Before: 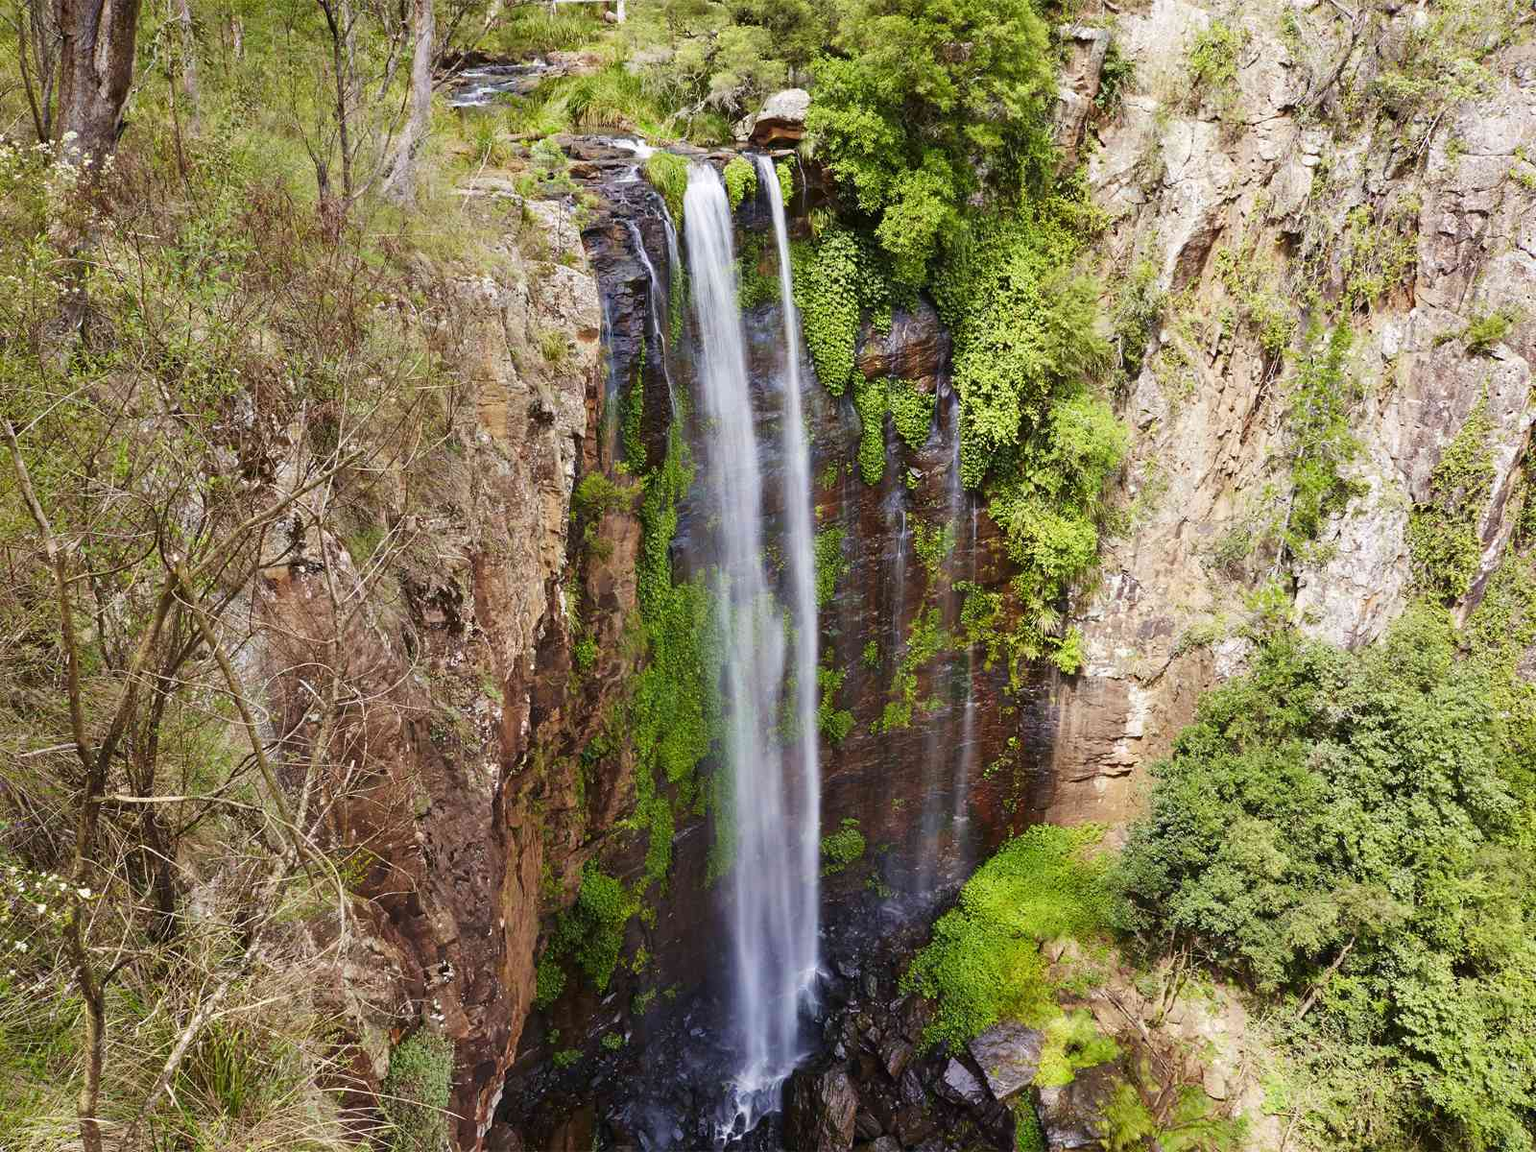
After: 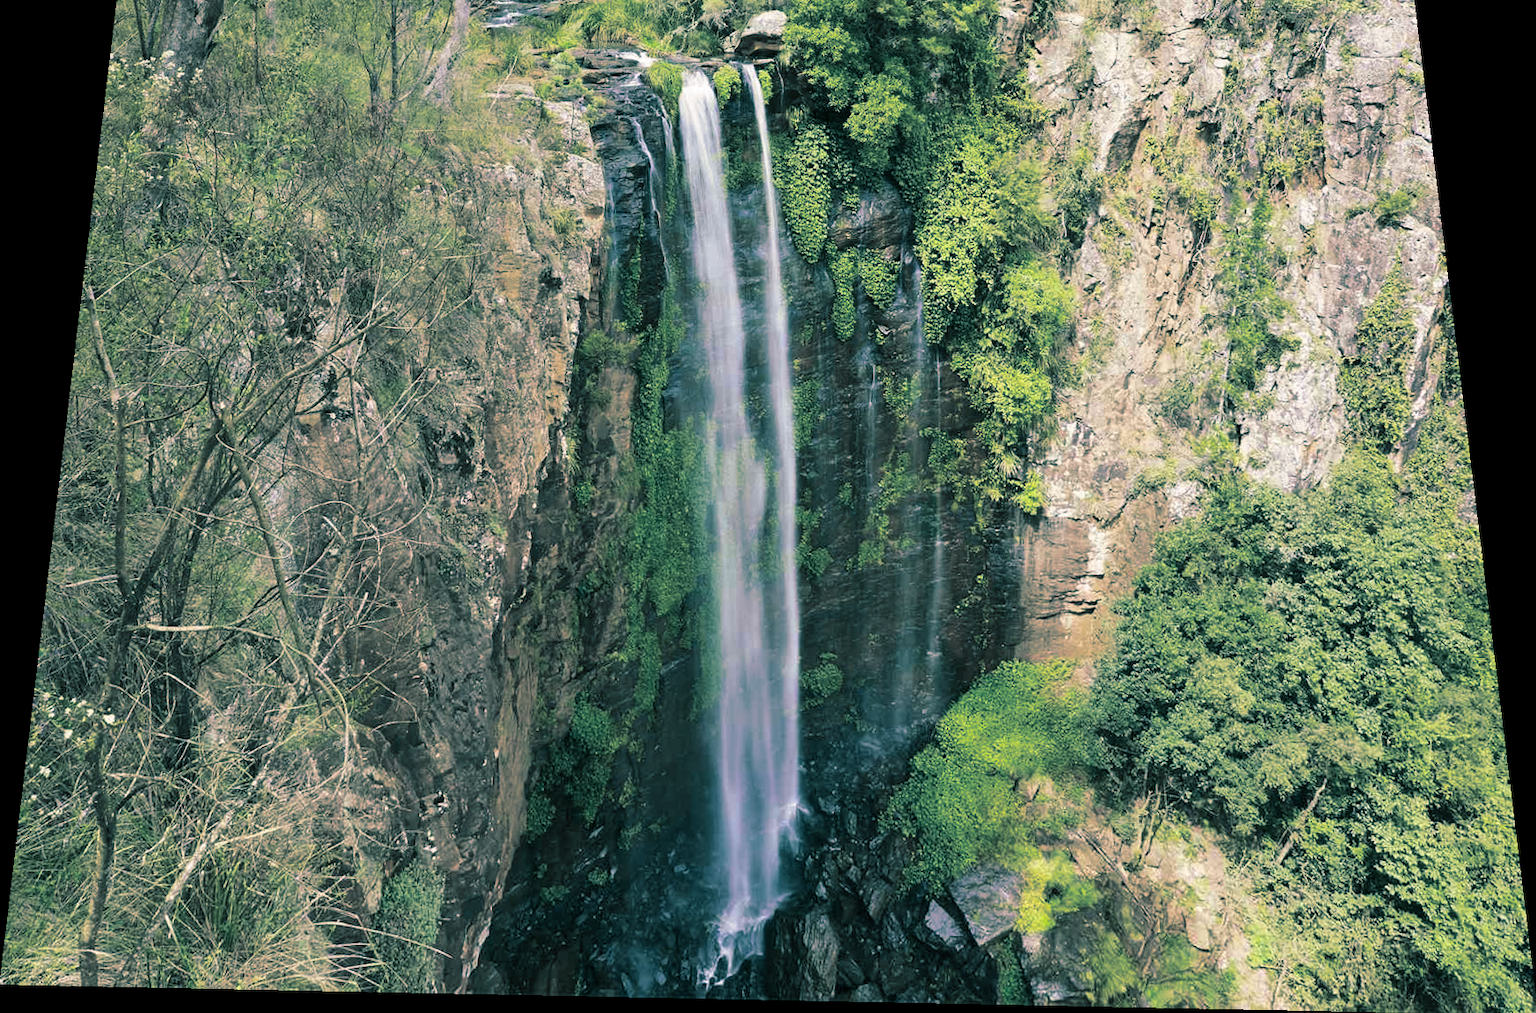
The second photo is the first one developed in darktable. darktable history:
rotate and perspective: rotation 0.128°, lens shift (vertical) -0.181, lens shift (horizontal) -0.044, shear 0.001, automatic cropping off
crop and rotate: top 6.25%
split-toning: shadows › hue 186.43°, highlights › hue 49.29°, compress 30.29%
